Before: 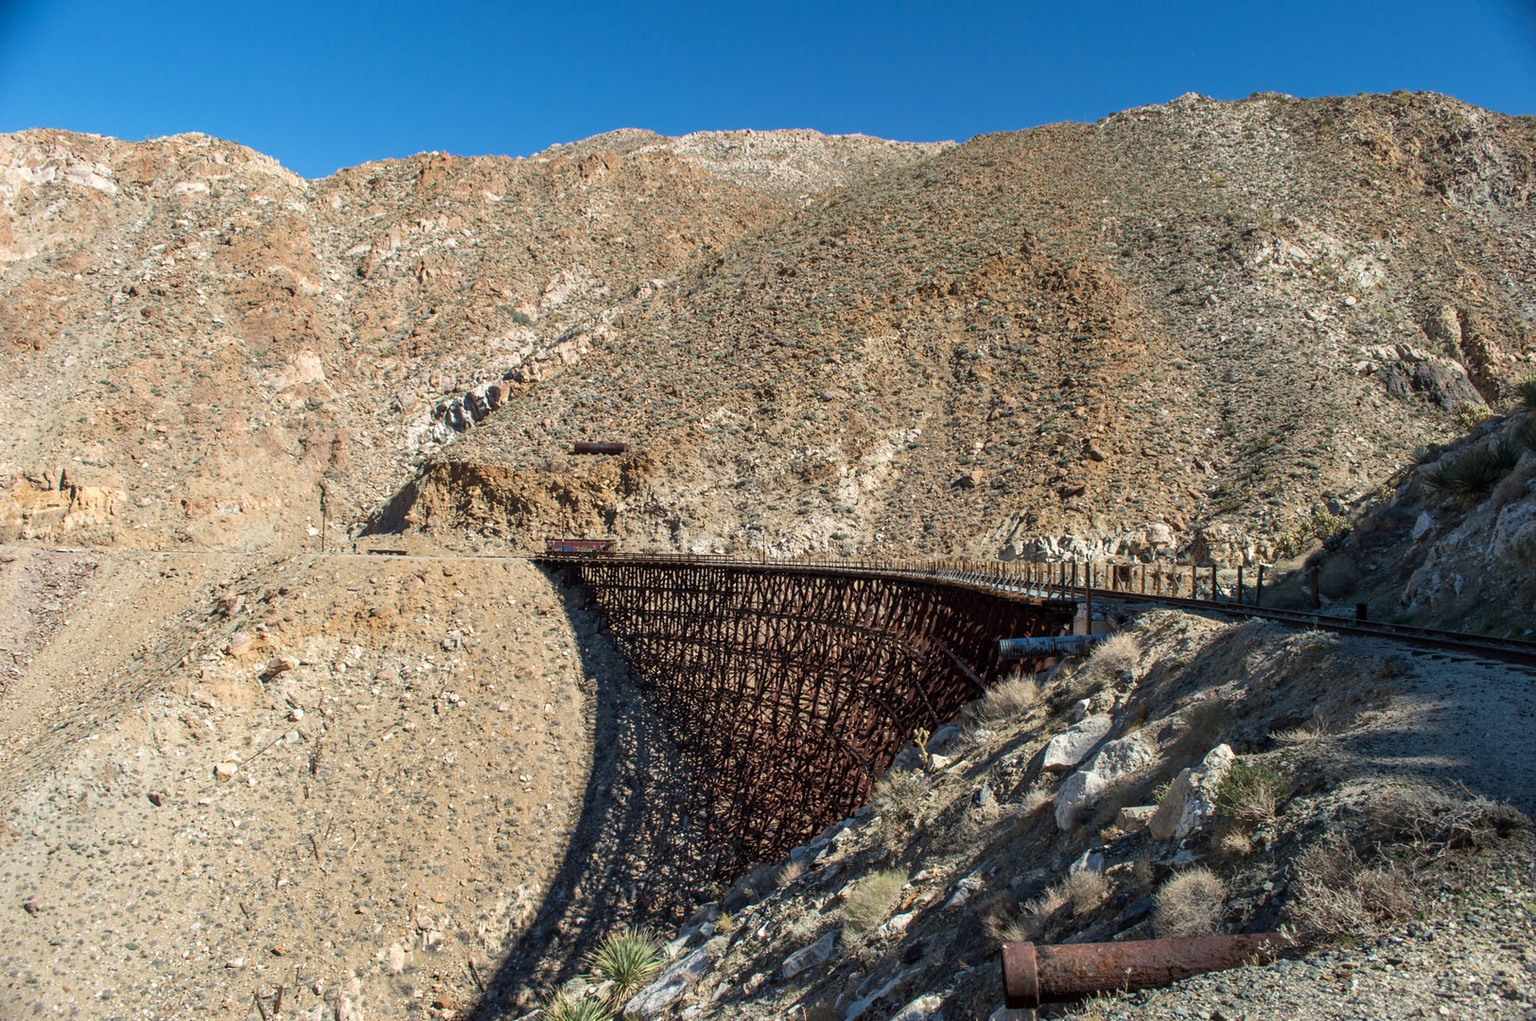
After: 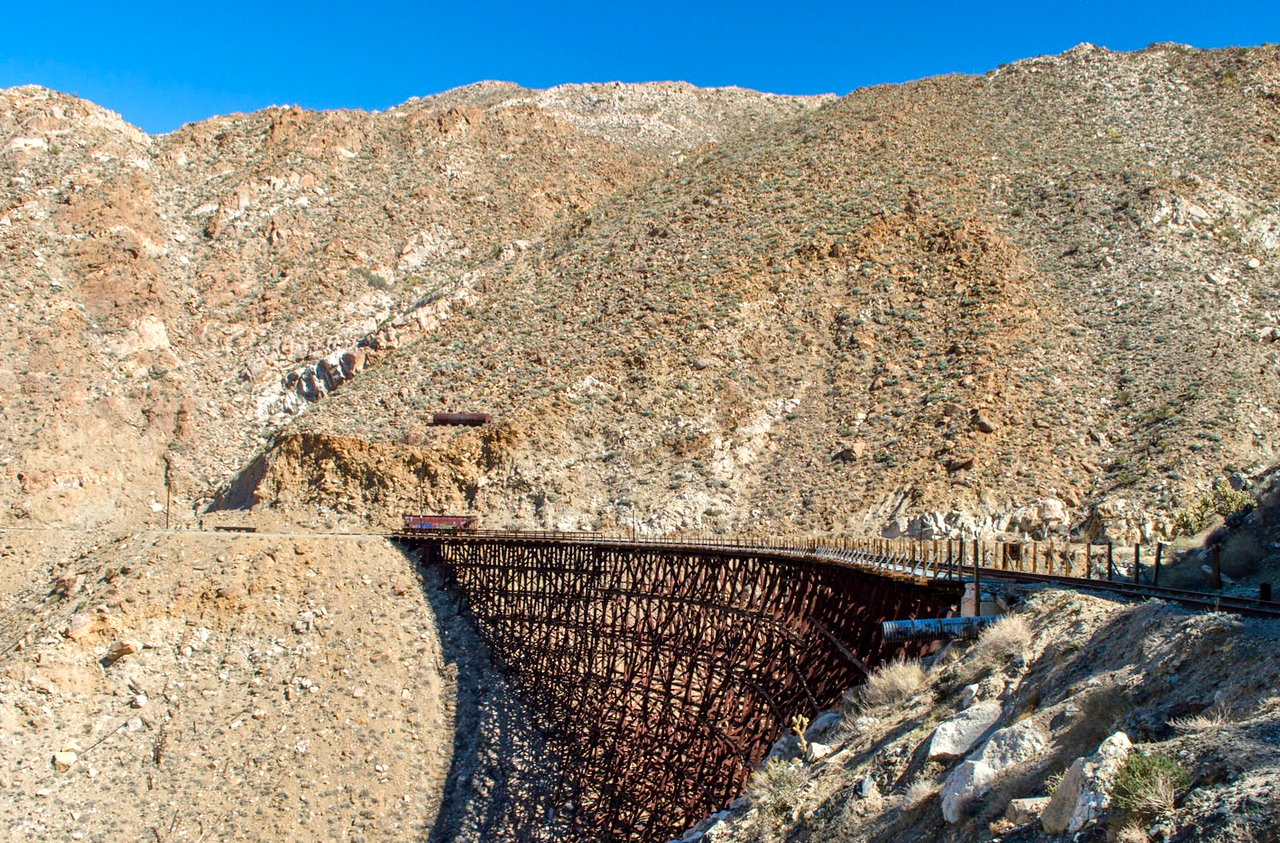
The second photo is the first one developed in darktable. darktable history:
exposure: black level correction 0.001, compensate highlight preservation false
color balance rgb: linear chroma grading › shadows 32%, linear chroma grading › global chroma -2%, linear chroma grading › mid-tones 4%, perceptual saturation grading › global saturation -2%, perceptual saturation grading › highlights -8%, perceptual saturation grading › mid-tones 8%, perceptual saturation grading › shadows 4%, perceptual brilliance grading › highlights 8%, perceptual brilliance grading › mid-tones 4%, perceptual brilliance grading › shadows 2%, global vibrance 16%, saturation formula JzAzBz (2021)
crop and rotate: left 10.77%, top 5.1%, right 10.41%, bottom 16.76%
vibrance: vibrance 10%
tone equalizer: -8 EV 0.001 EV, -7 EV -0.004 EV, -6 EV 0.009 EV, -5 EV 0.032 EV, -4 EV 0.276 EV, -3 EV 0.644 EV, -2 EV 0.584 EV, -1 EV 0.187 EV, +0 EV 0.024 EV
